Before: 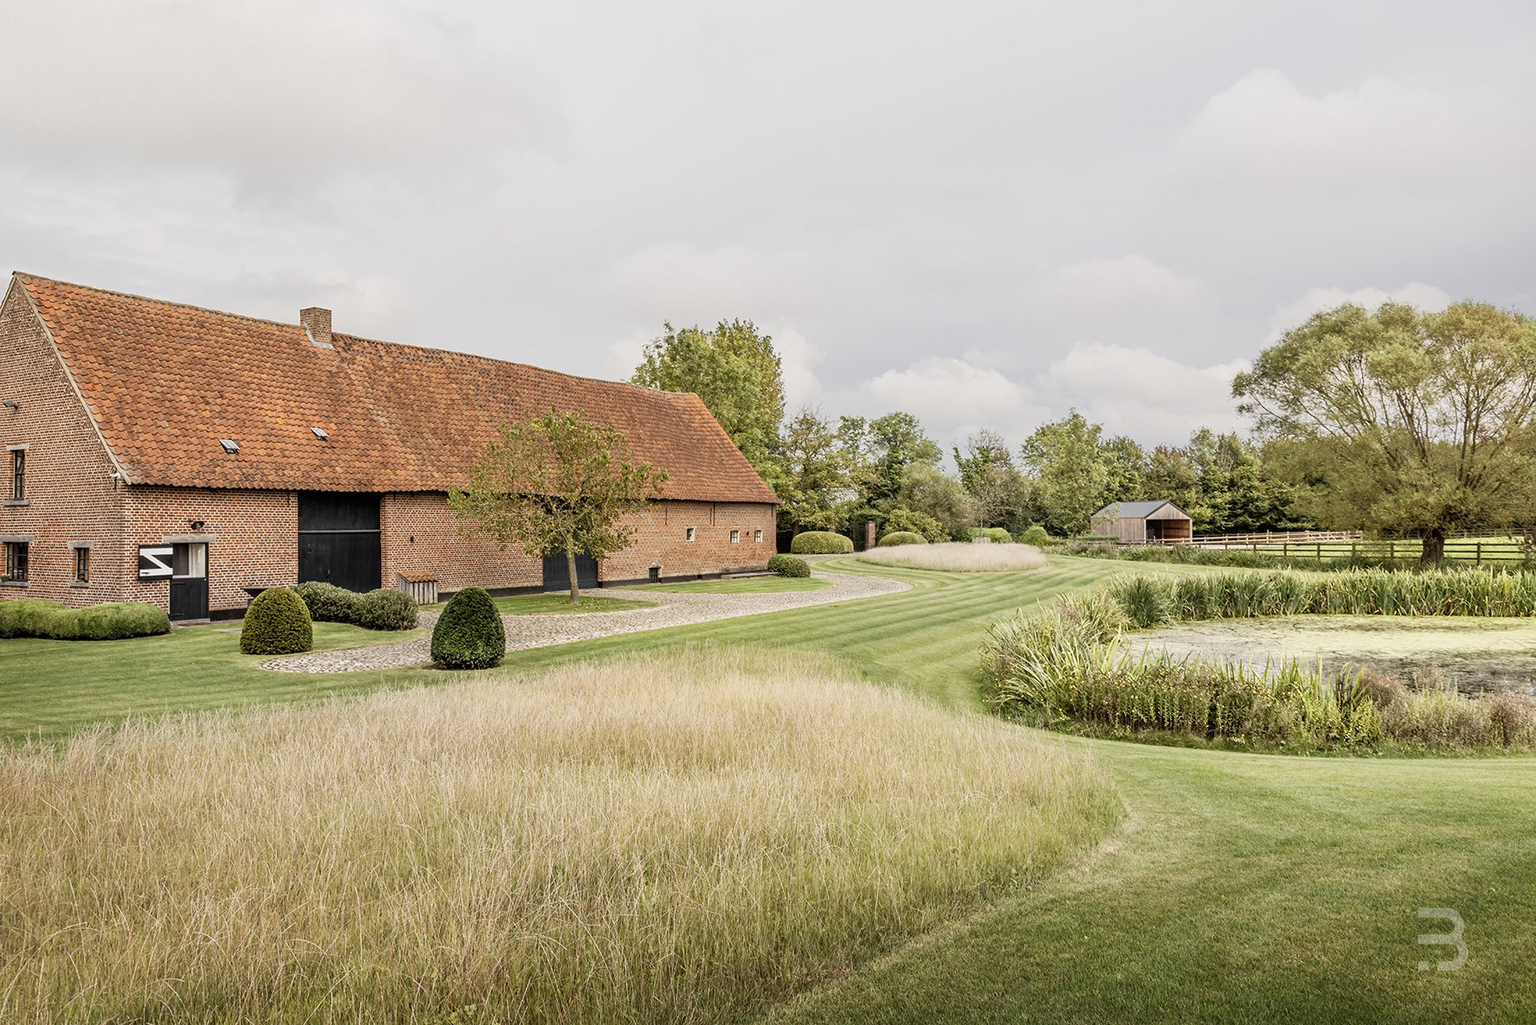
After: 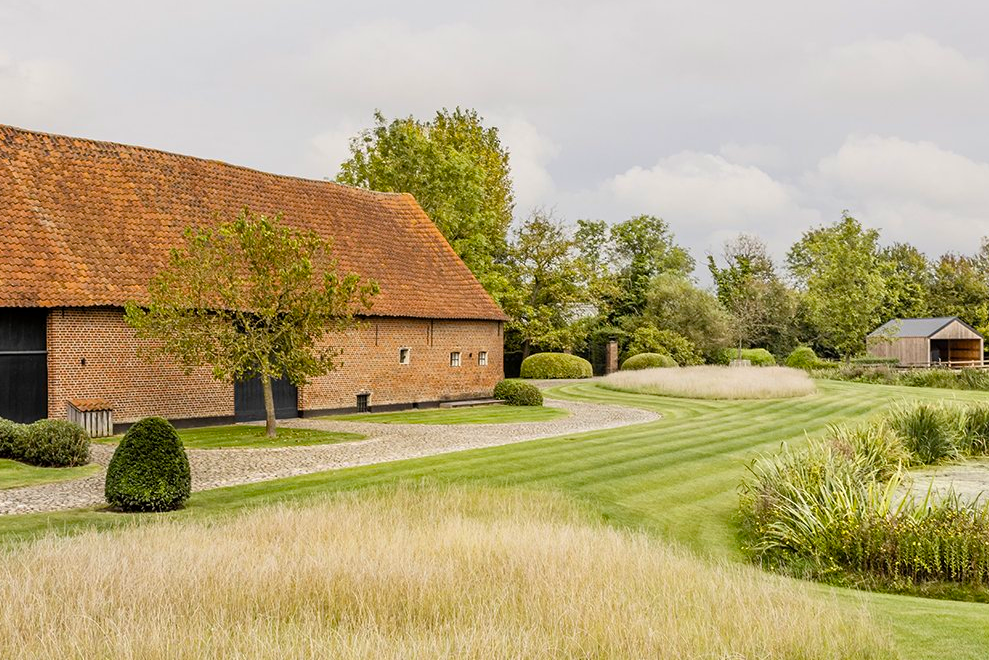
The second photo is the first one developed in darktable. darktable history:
white balance: emerald 1
color balance rgb: perceptual saturation grading › global saturation 30%, global vibrance 20%
crop and rotate: left 22.13%, top 22.054%, right 22.026%, bottom 22.102%
